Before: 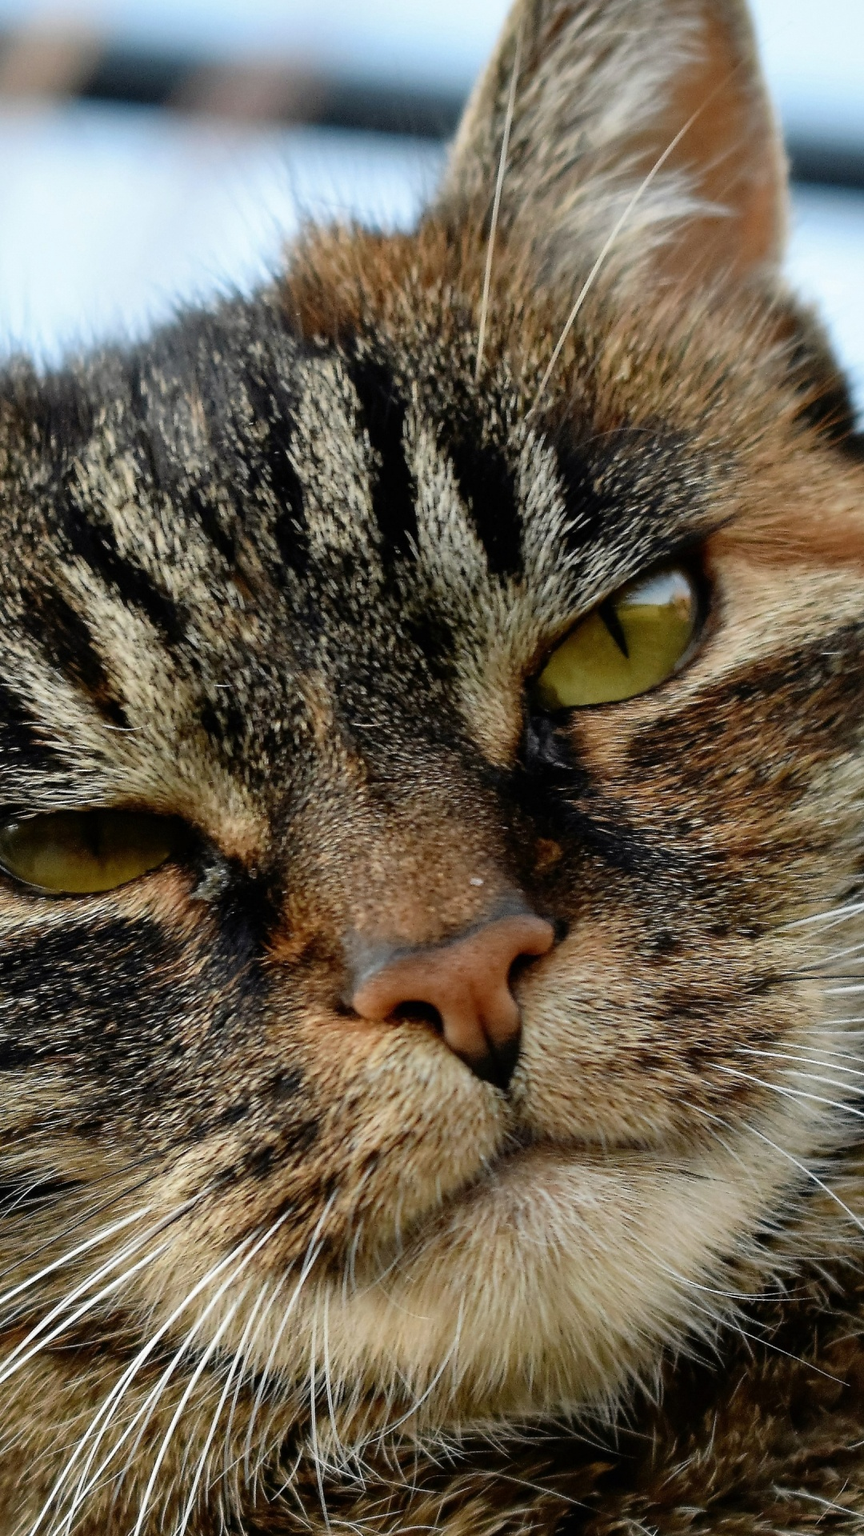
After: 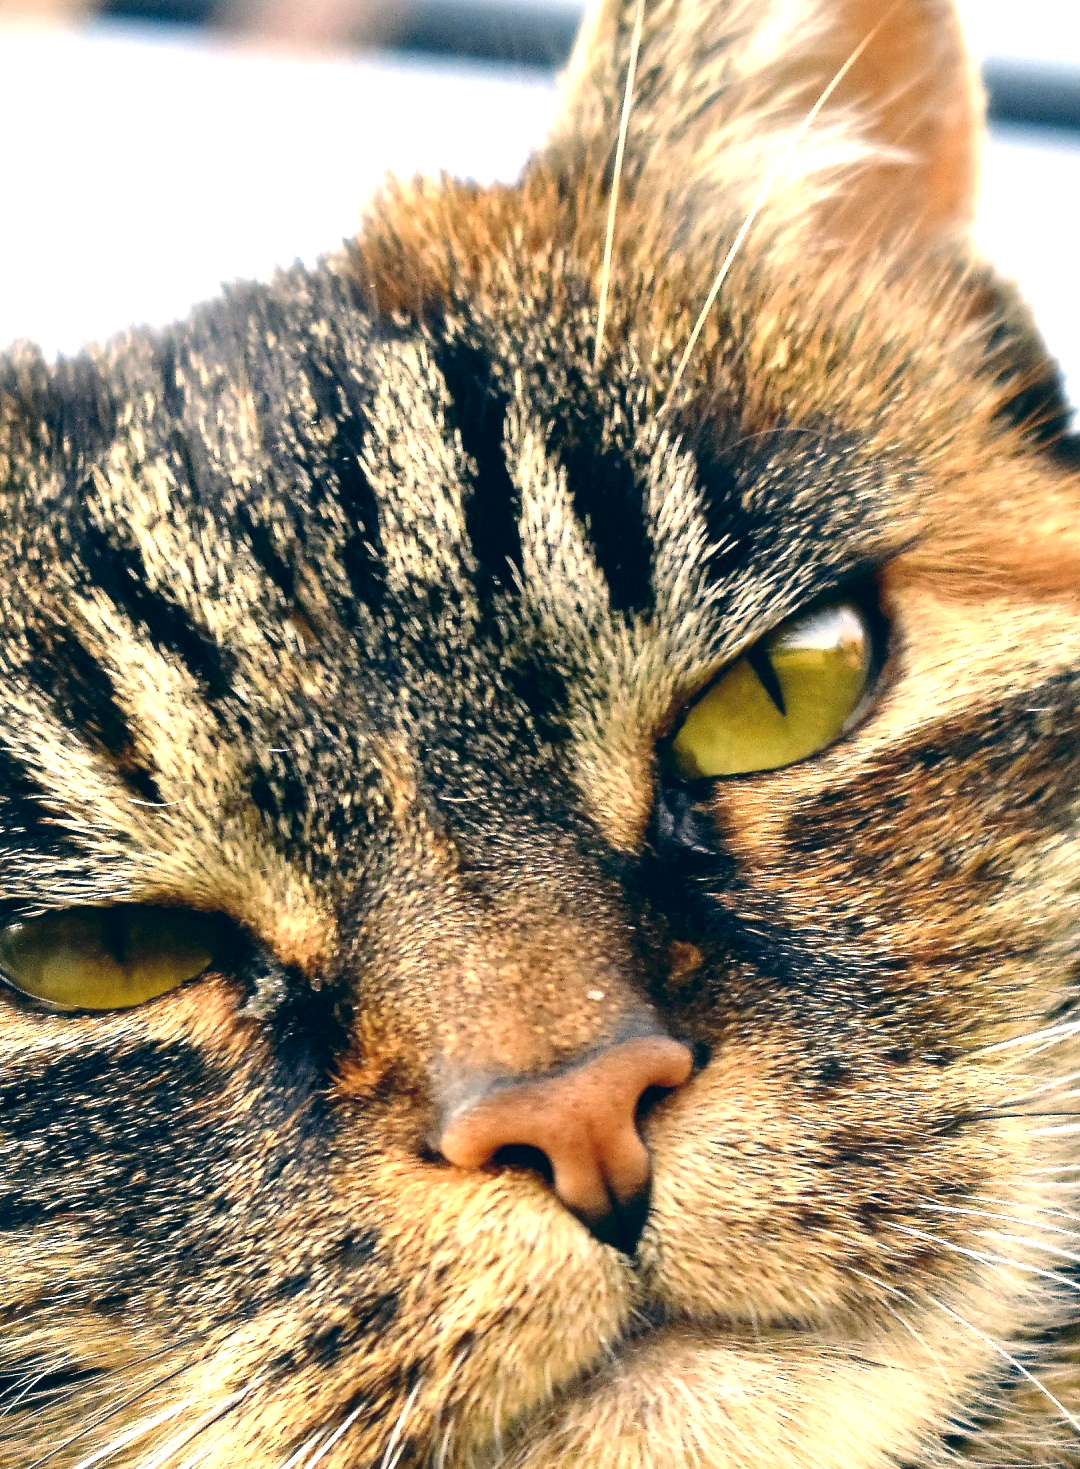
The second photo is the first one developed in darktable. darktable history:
exposure: black level correction 0, exposure 1.468 EV, compensate highlight preservation false
crop: top 5.622%, bottom 17.818%
color correction: highlights a* 10.31, highlights b* 14.38, shadows a* -10.39, shadows b* -15.05
base curve: curves: ch0 [(0, 0) (0.283, 0.295) (1, 1)], preserve colors none
